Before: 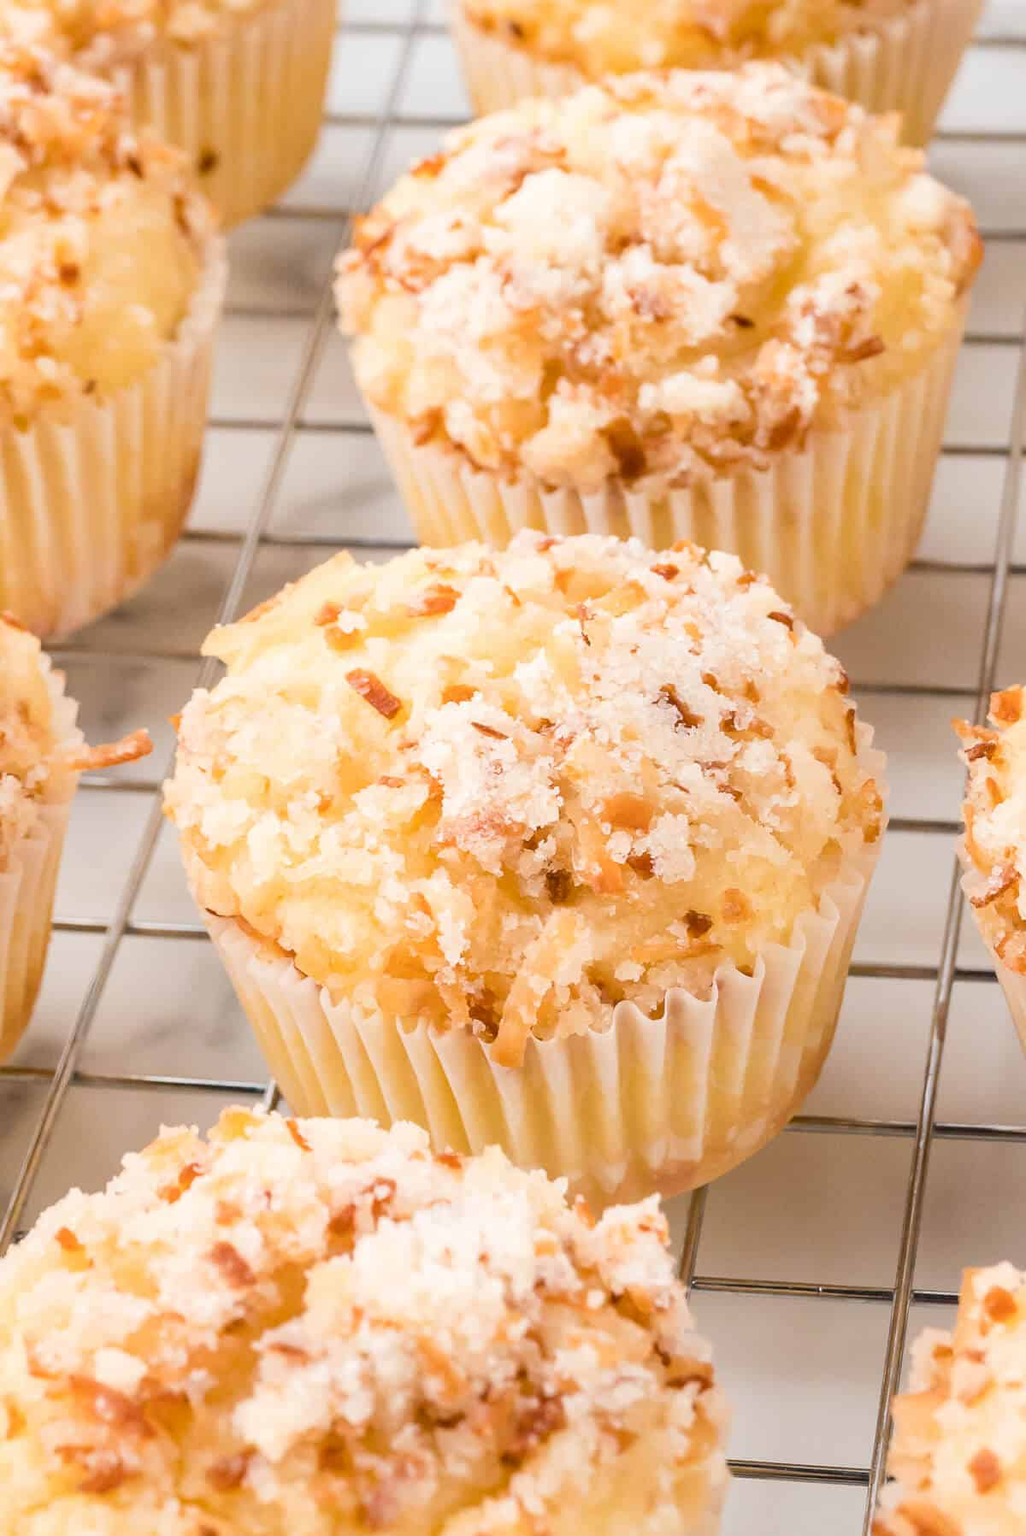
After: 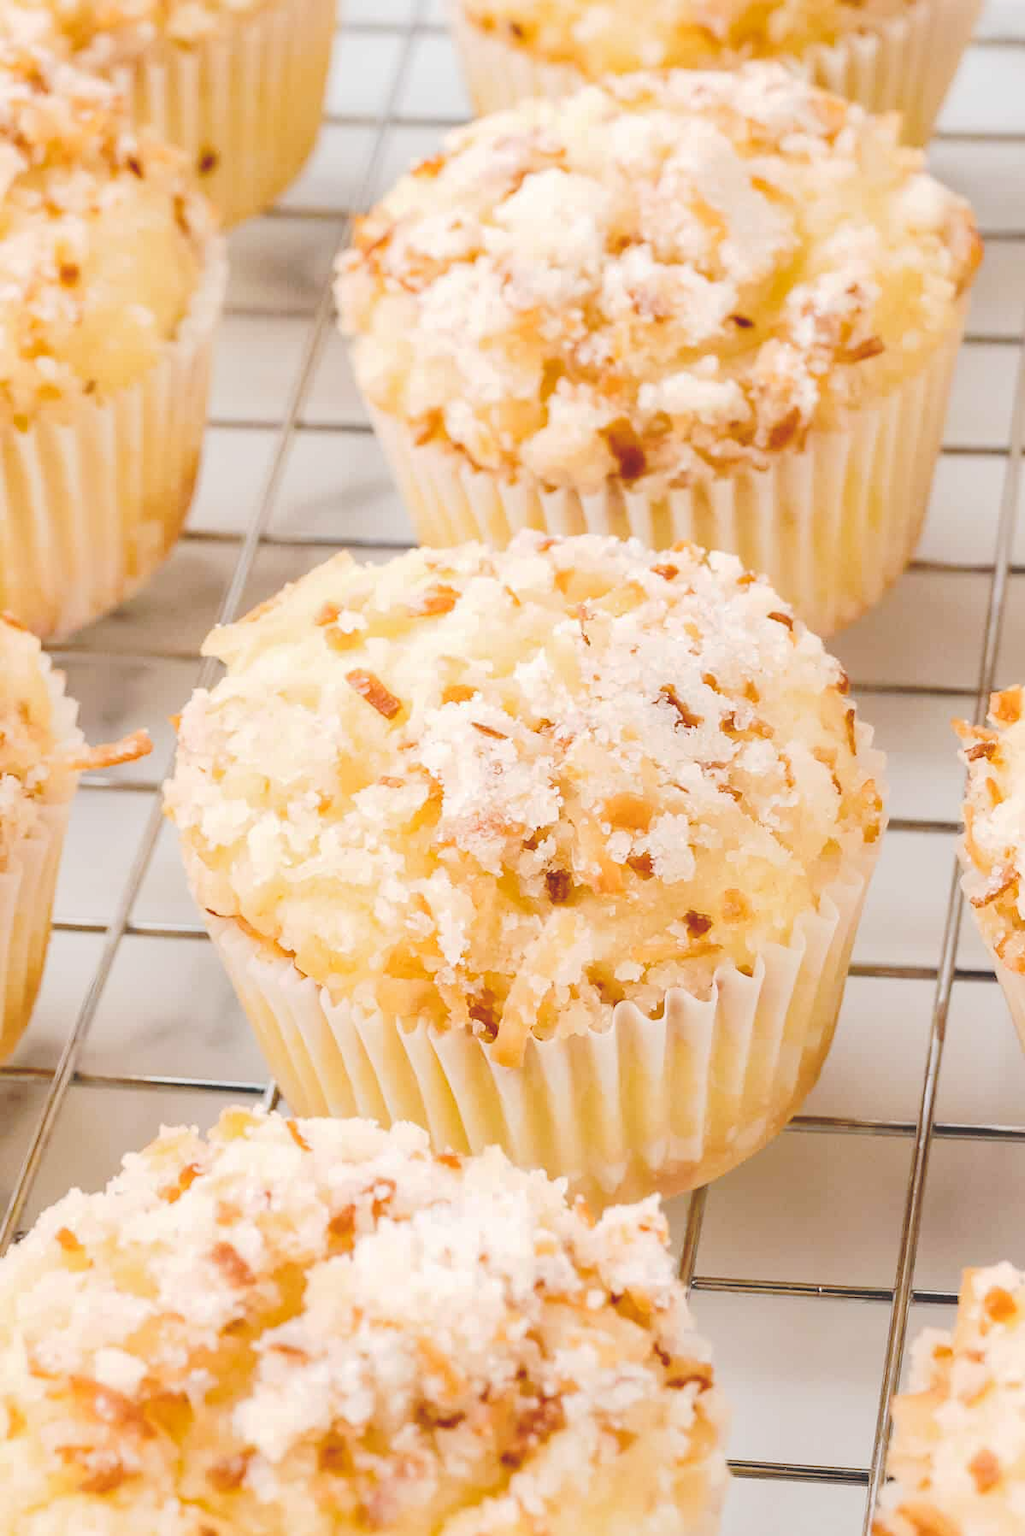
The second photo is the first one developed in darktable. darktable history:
tone curve: curves: ch0 [(0, 0) (0.003, 0.177) (0.011, 0.177) (0.025, 0.176) (0.044, 0.178) (0.069, 0.186) (0.1, 0.194) (0.136, 0.203) (0.177, 0.223) (0.224, 0.255) (0.277, 0.305) (0.335, 0.383) (0.399, 0.467) (0.468, 0.546) (0.543, 0.616) (0.623, 0.694) (0.709, 0.764) (0.801, 0.834) (0.898, 0.901) (1, 1)], preserve colors none
